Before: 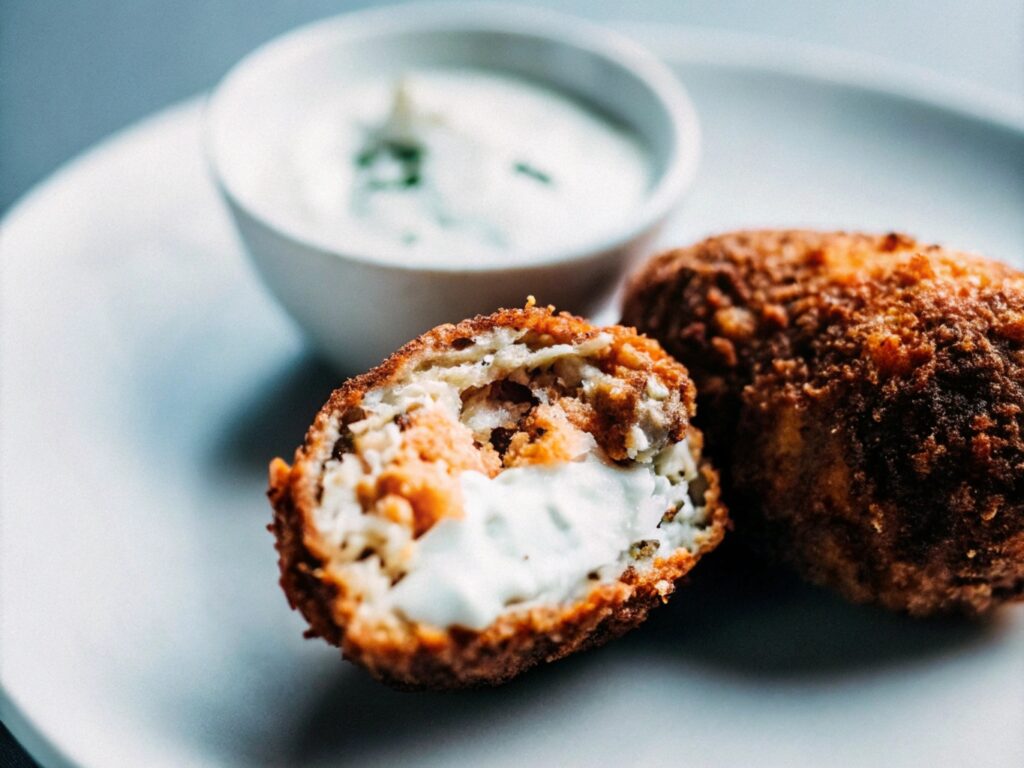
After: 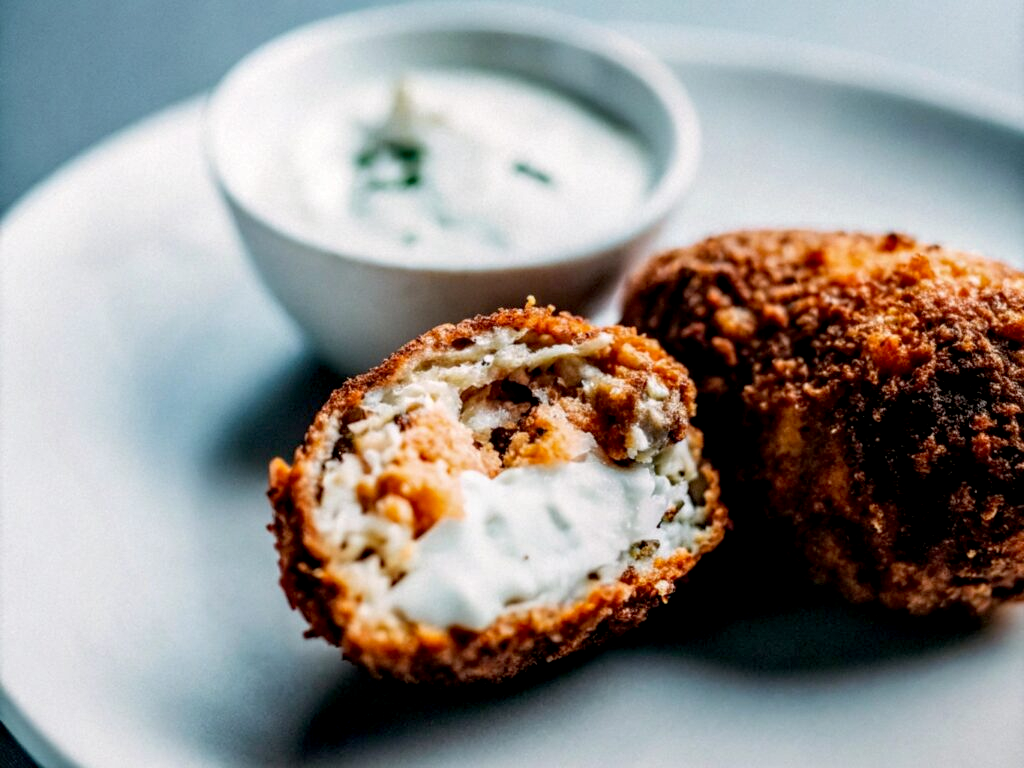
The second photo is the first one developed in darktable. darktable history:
exposure: black level correction 0.009, exposure 0.014 EV, compensate highlight preservation false
local contrast: on, module defaults
